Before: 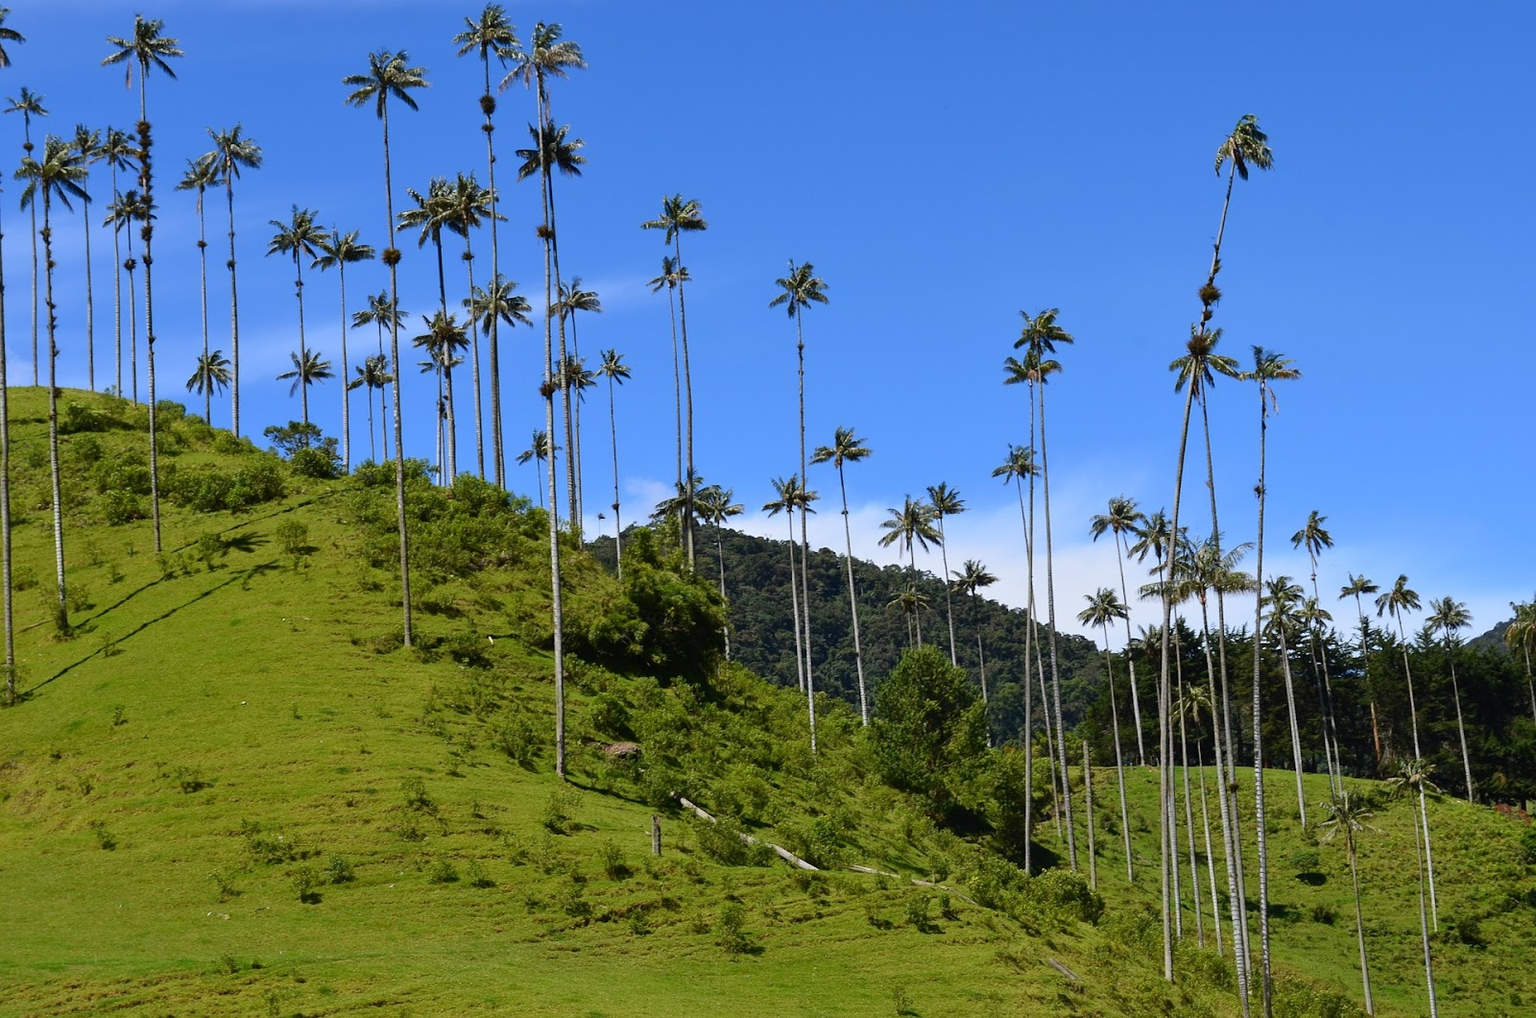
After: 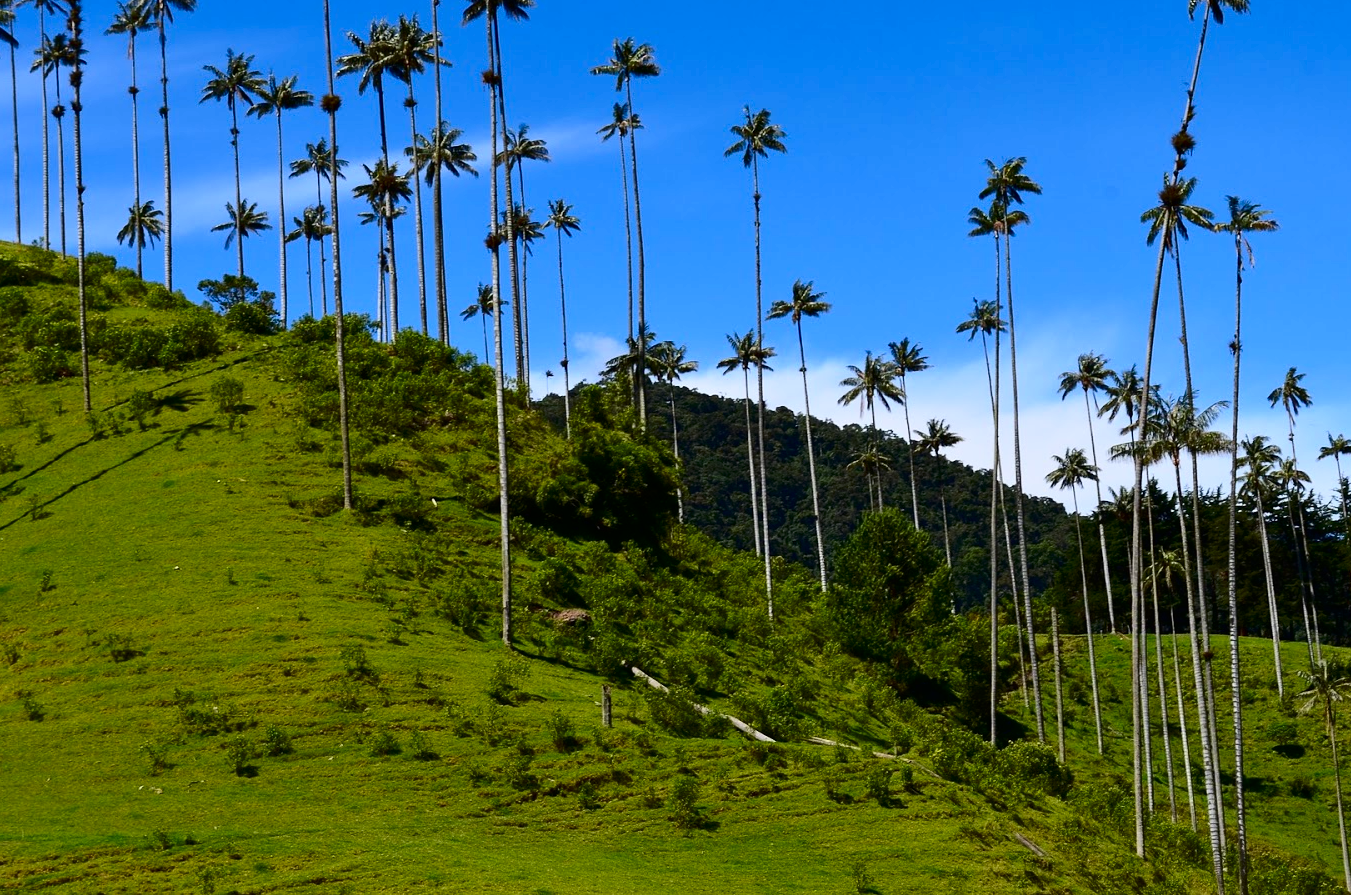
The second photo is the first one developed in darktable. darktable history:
crop and rotate: left 4.842%, top 15.51%, right 10.668%
exposure: compensate highlight preservation false
contrast brightness saturation: contrast 0.21, brightness -0.11, saturation 0.21
